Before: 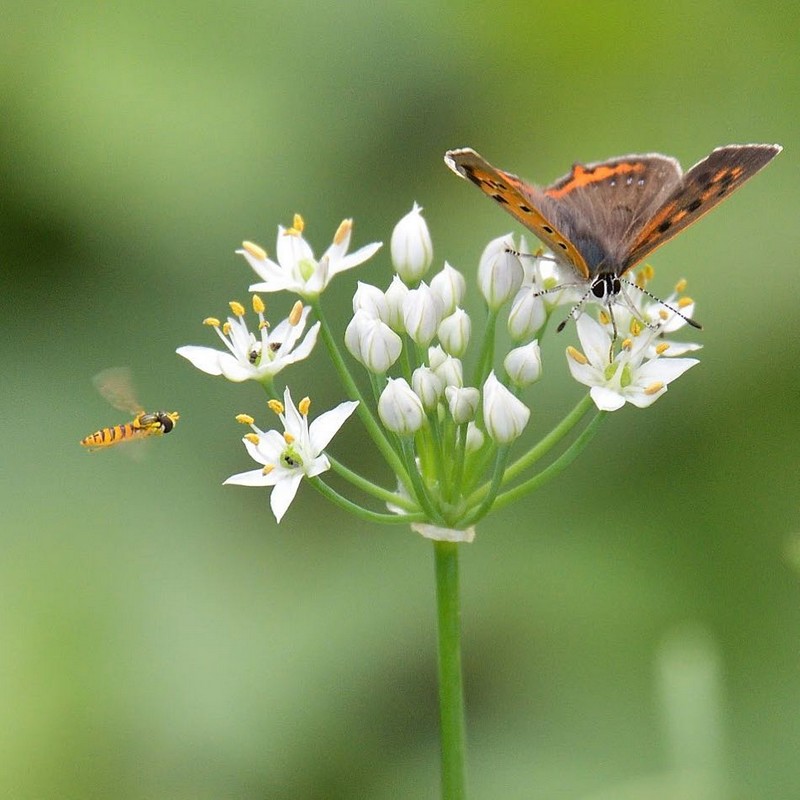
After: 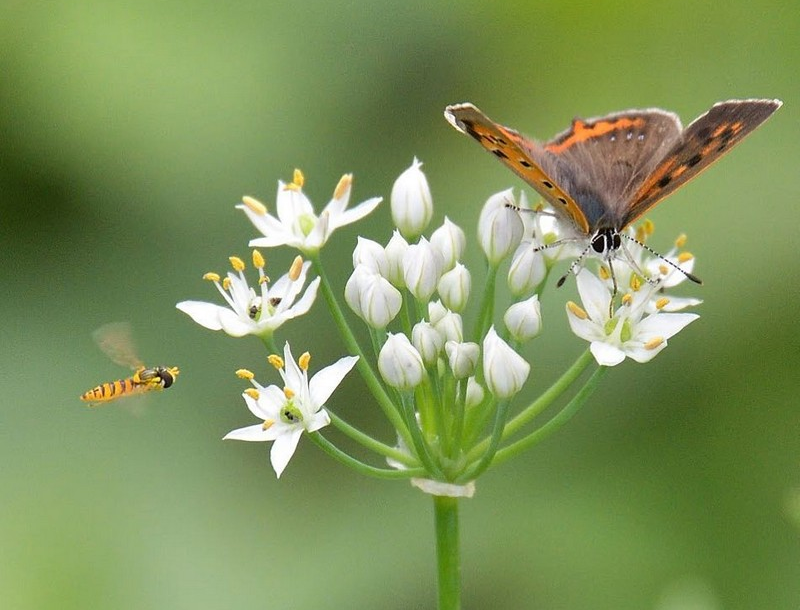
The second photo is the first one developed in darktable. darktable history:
crop: top 5.643%, bottom 17.995%
shadows and highlights: shadows 20.35, highlights -20.02, soften with gaussian
